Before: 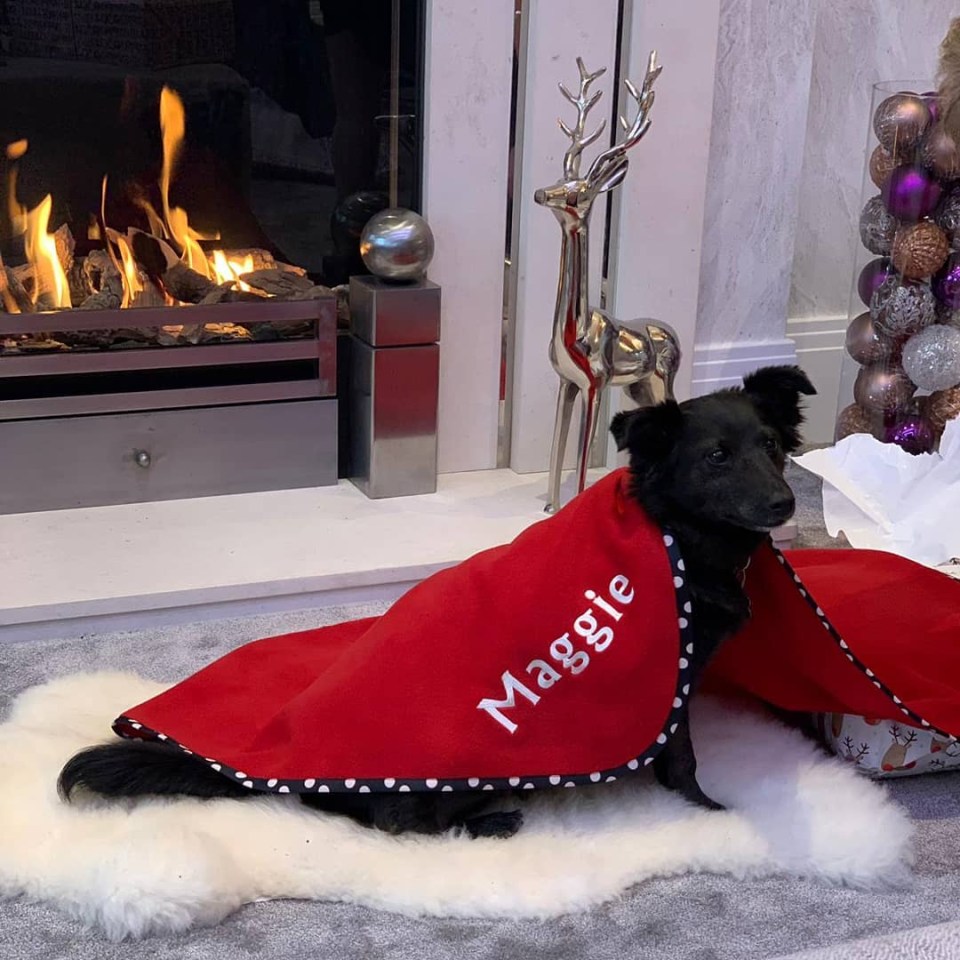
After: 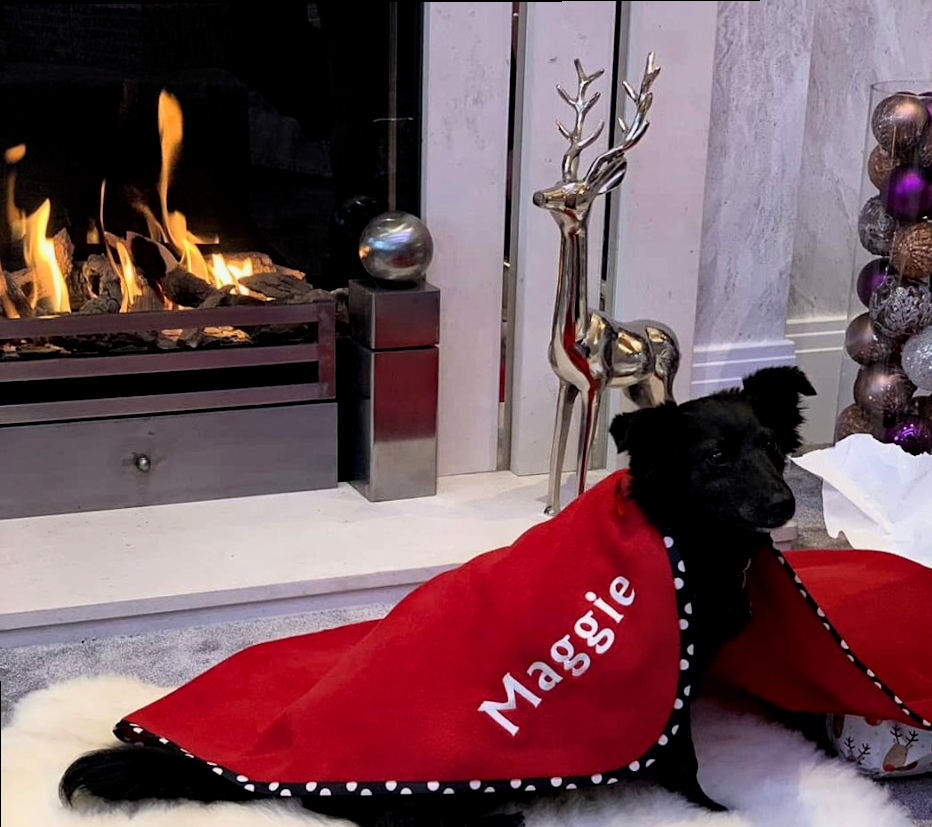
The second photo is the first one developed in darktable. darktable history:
crop and rotate: angle 0.29°, left 0.348%, right 3.029%, bottom 14.27%
local contrast: mode bilateral grid, contrast 19, coarseness 49, detail 119%, midtone range 0.2
filmic rgb: middle gray luminance 21.49%, black relative exposure -14.1 EV, white relative exposure 2.95 EV, target black luminance 0%, hardness 8.84, latitude 59.86%, contrast 1.207, highlights saturation mix 5.82%, shadows ↔ highlights balance 41.86%
color calibration: illuminant same as pipeline (D50), adaptation none (bypass), x 0.333, y 0.334, temperature 5008.72 K
haze removal: compatibility mode true, adaptive false
